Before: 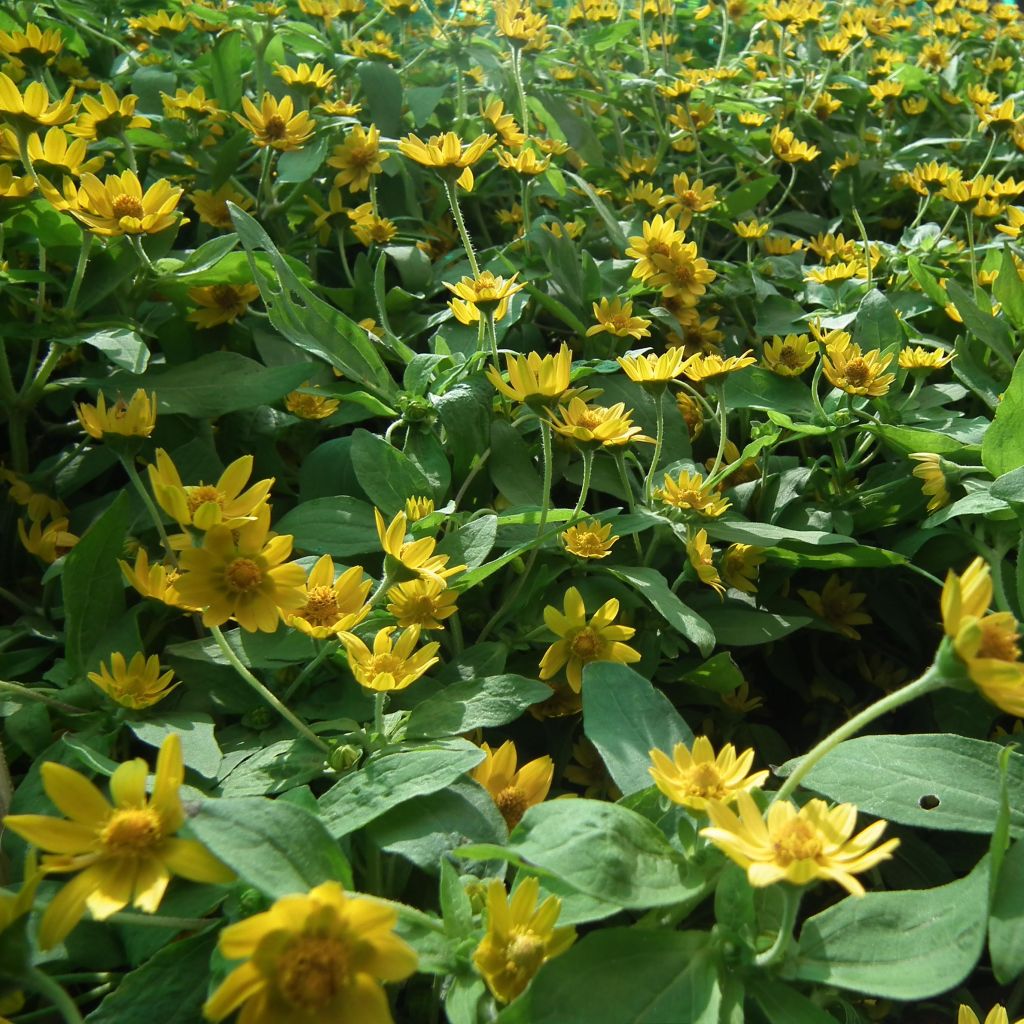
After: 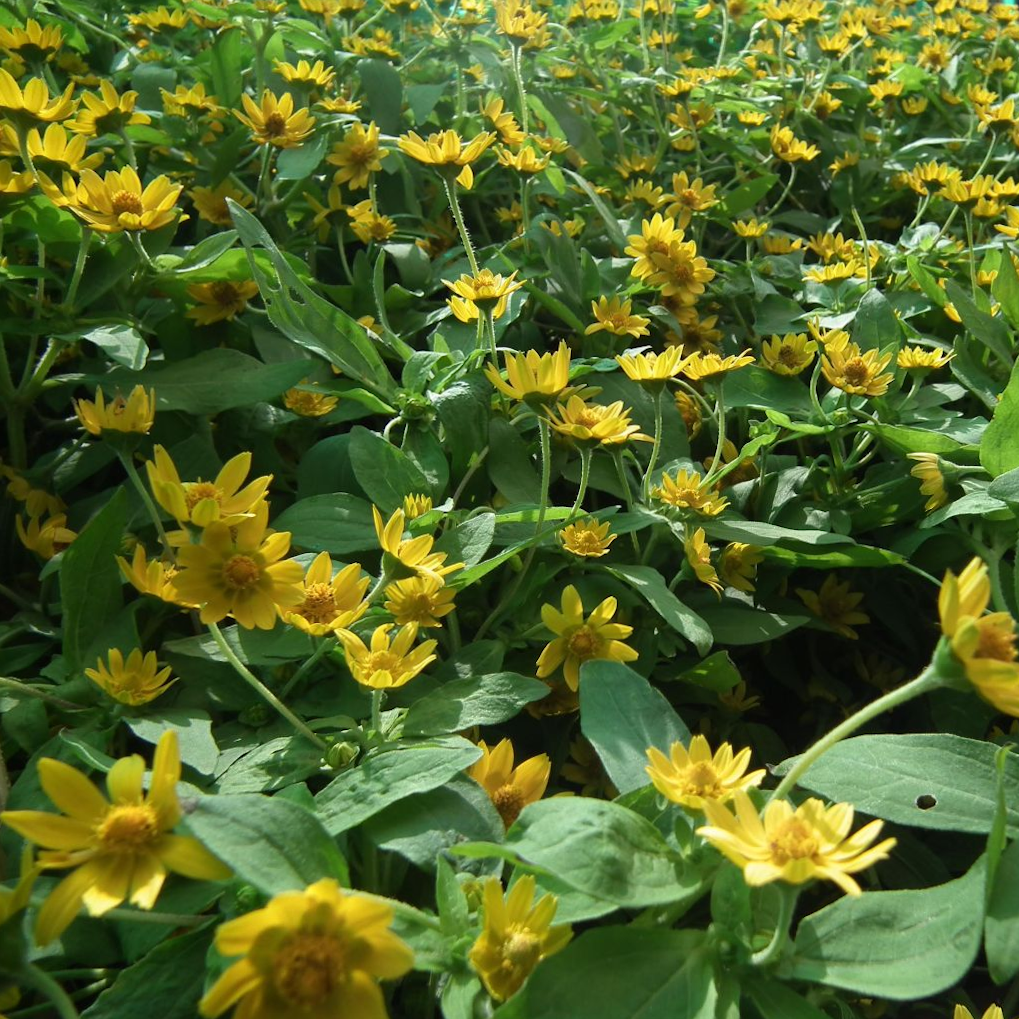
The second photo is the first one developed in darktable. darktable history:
crop and rotate: angle -0.254°
